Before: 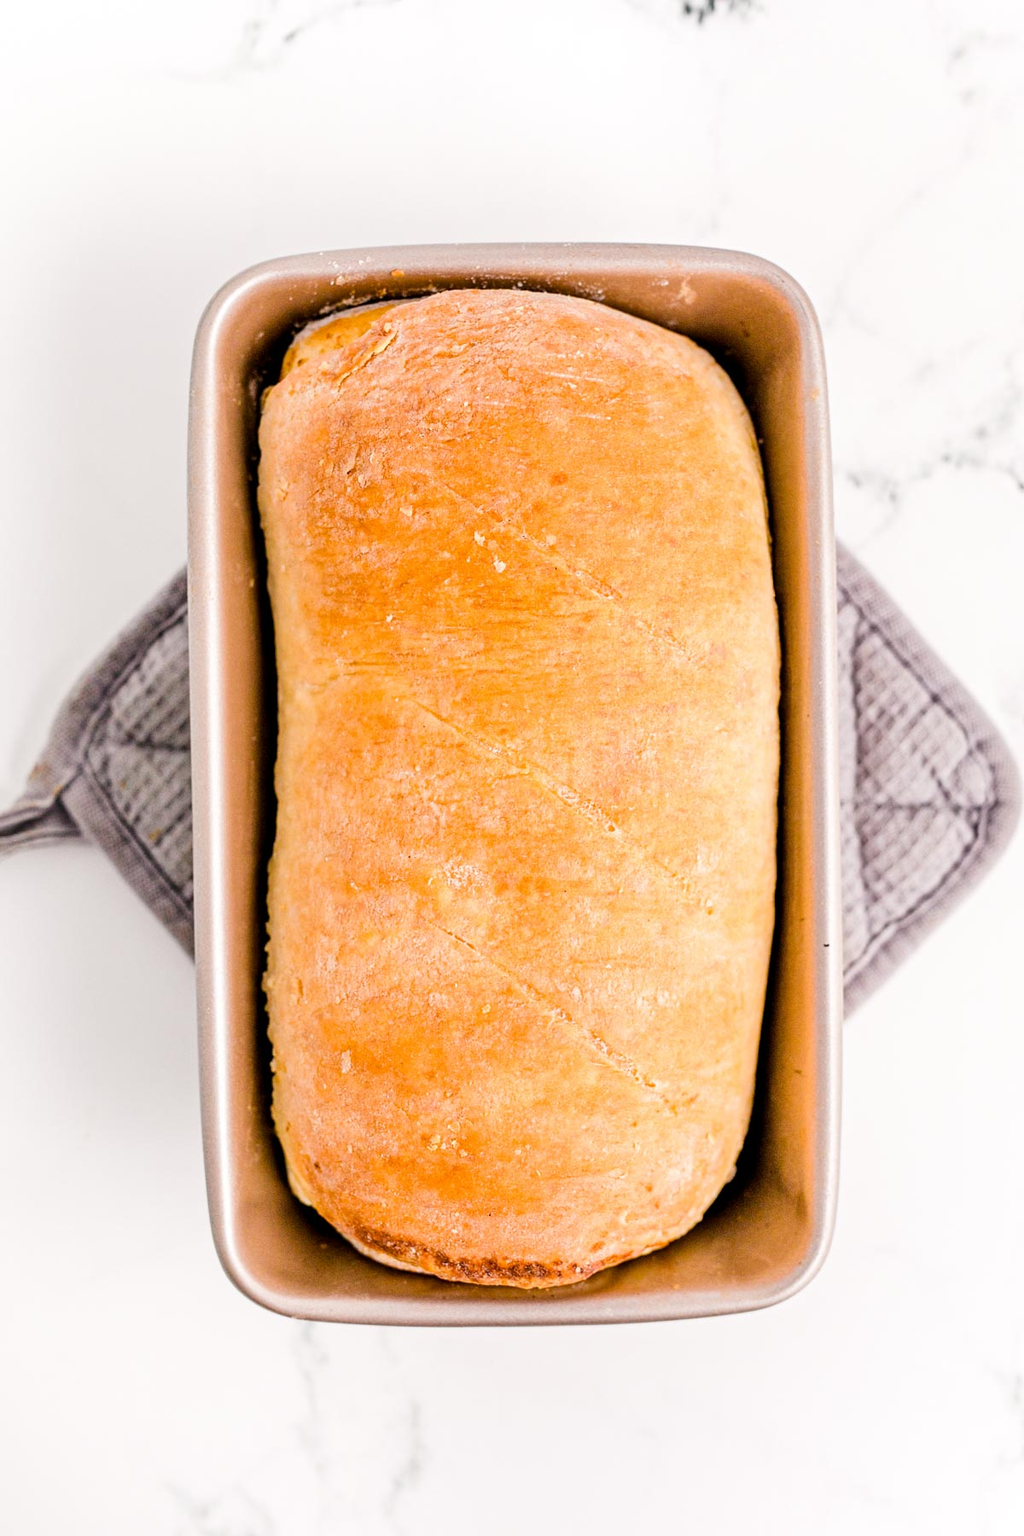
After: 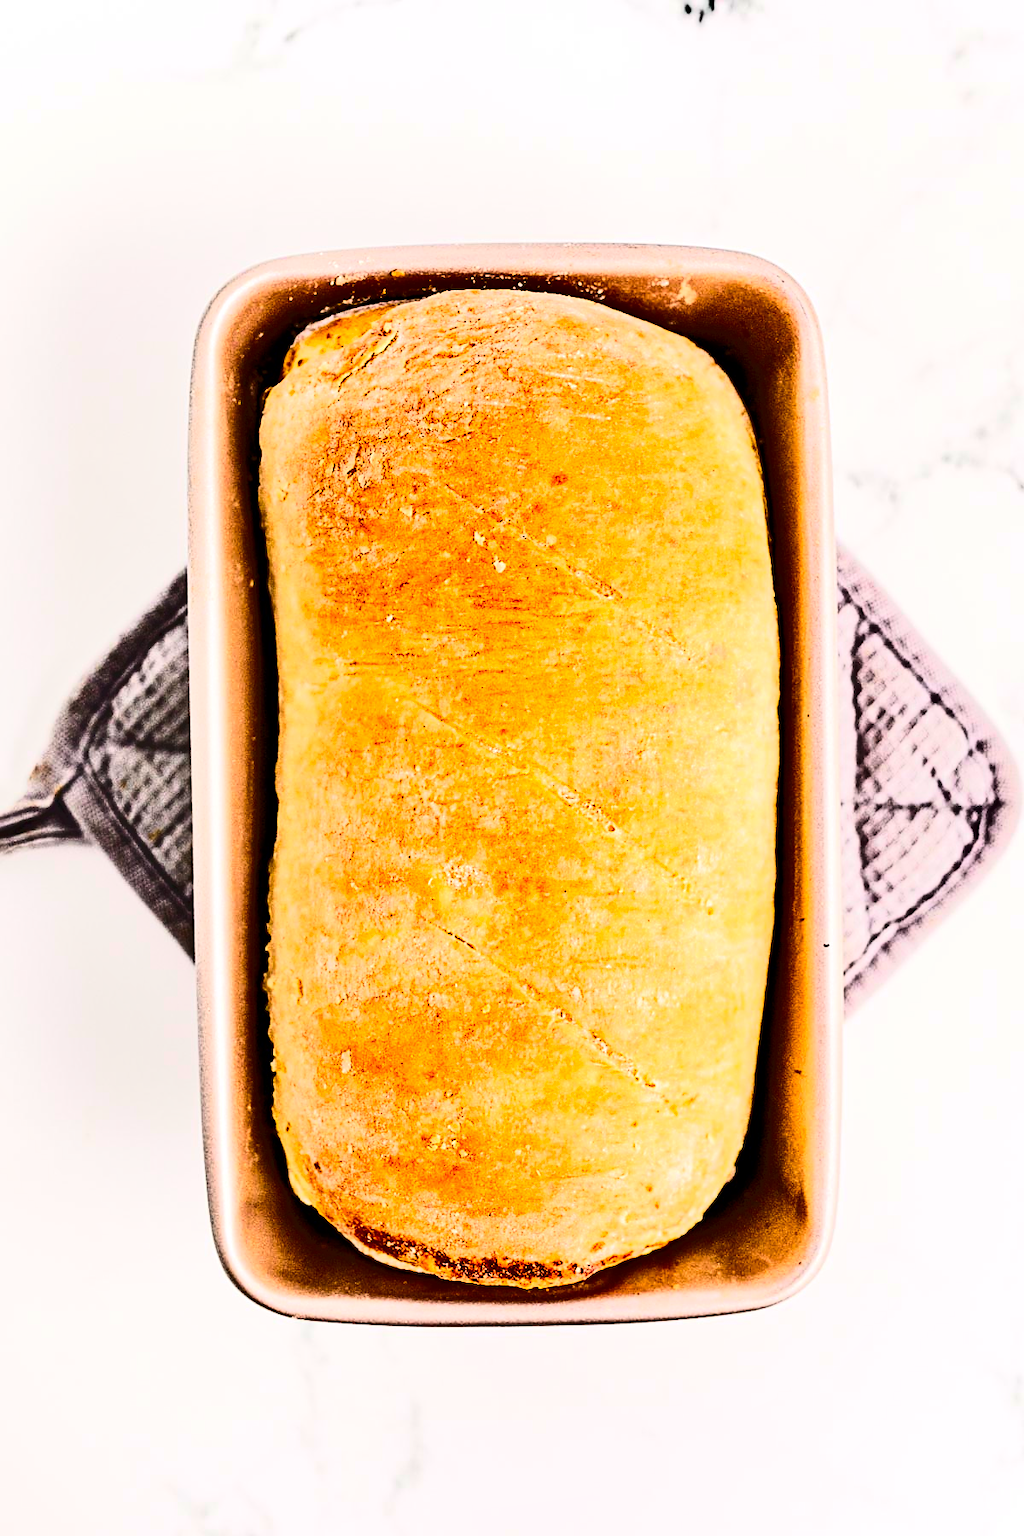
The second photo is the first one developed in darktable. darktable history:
tone curve: curves: ch0 [(0, 0) (0.003, 0.037) (0.011, 0.061) (0.025, 0.104) (0.044, 0.145) (0.069, 0.145) (0.1, 0.127) (0.136, 0.175) (0.177, 0.207) (0.224, 0.252) (0.277, 0.341) (0.335, 0.446) (0.399, 0.554) (0.468, 0.658) (0.543, 0.757) (0.623, 0.843) (0.709, 0.919) (0.801, 0.958) (0.898, 0.975) (1, 1)], color space Lab, independent channels, preserve colors none
contrast brightness saturation: contrast 0.223, brightness -0.192, saturation 0.233
sharpen: on, module defaults
shadows and highlights: shadows 30.74, highlights -62.79, soften with gaussian
